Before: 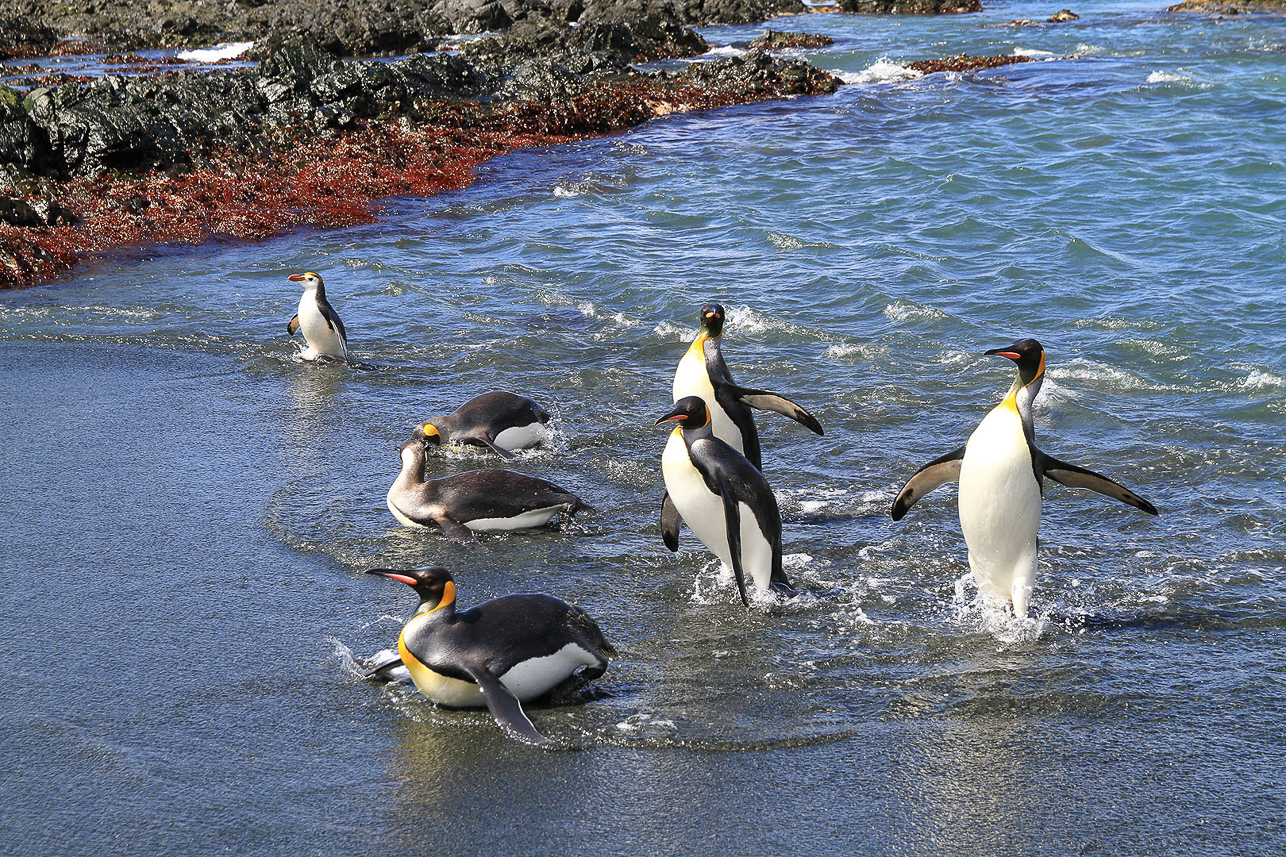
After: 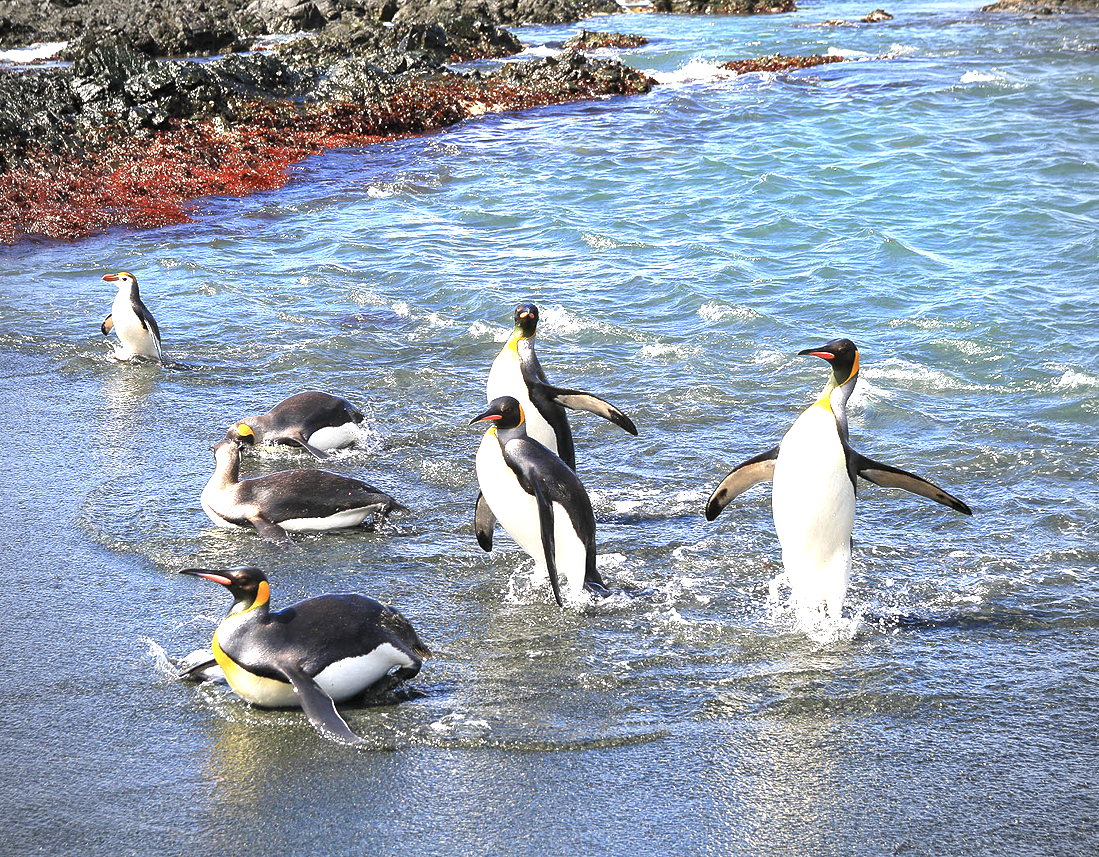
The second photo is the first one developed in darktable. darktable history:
crop and rotate: left 14.516%
exposure: exposure 1.153 EV, compensate exposure bias true, compensate highlight preservation false
vignetting: center (0, 0.007)
